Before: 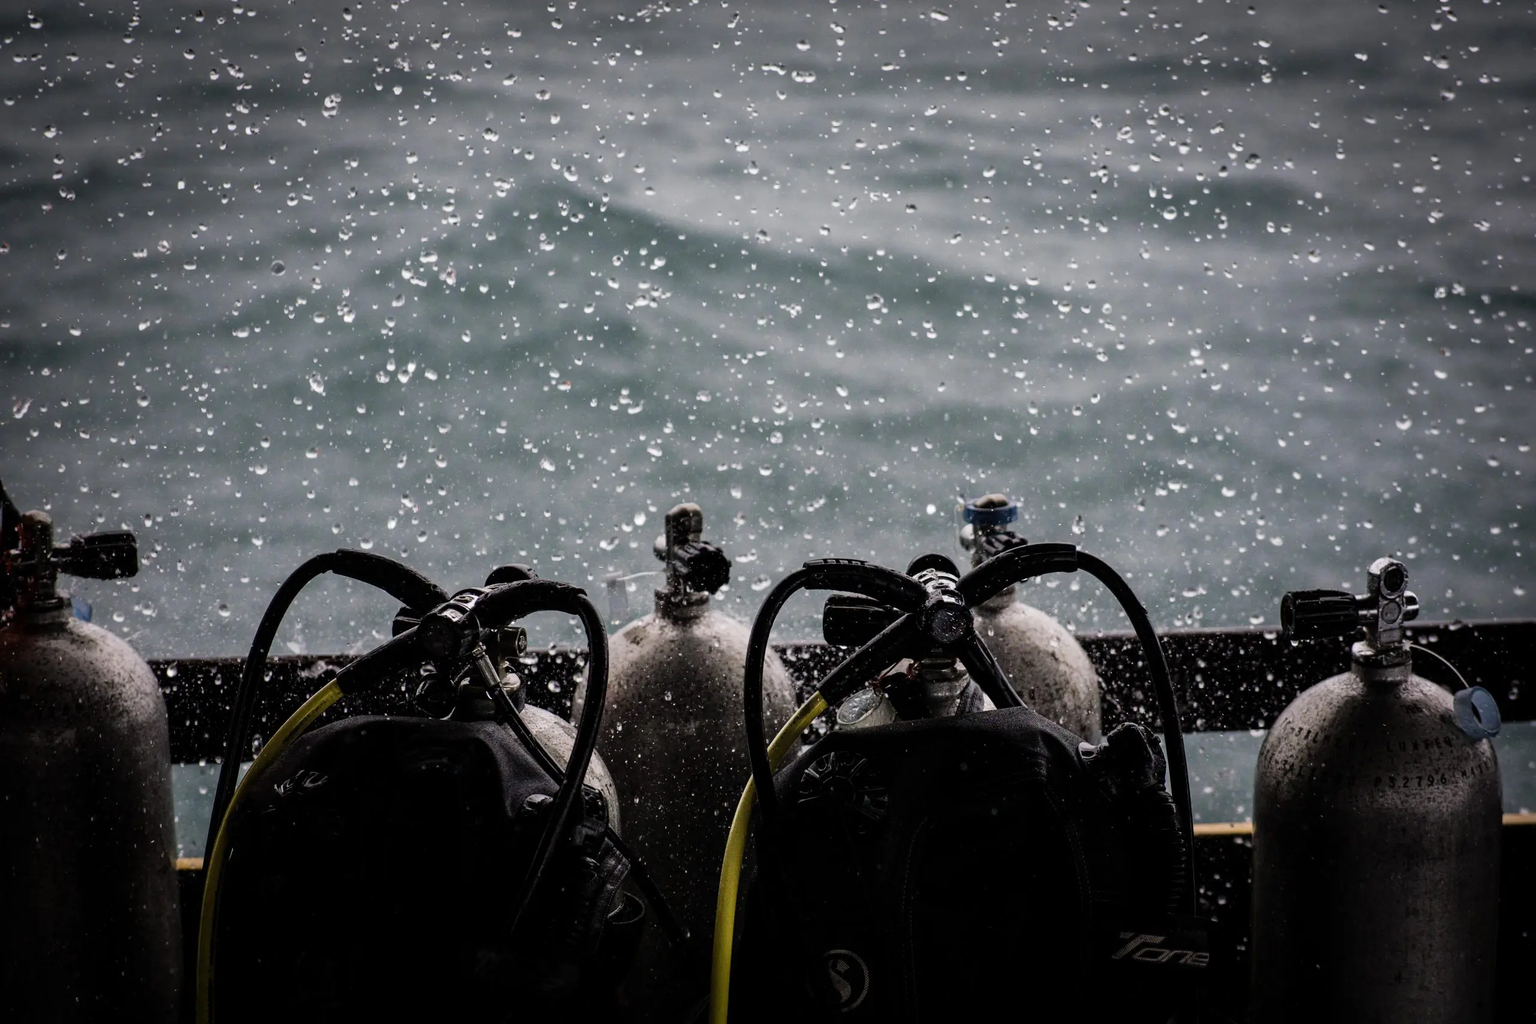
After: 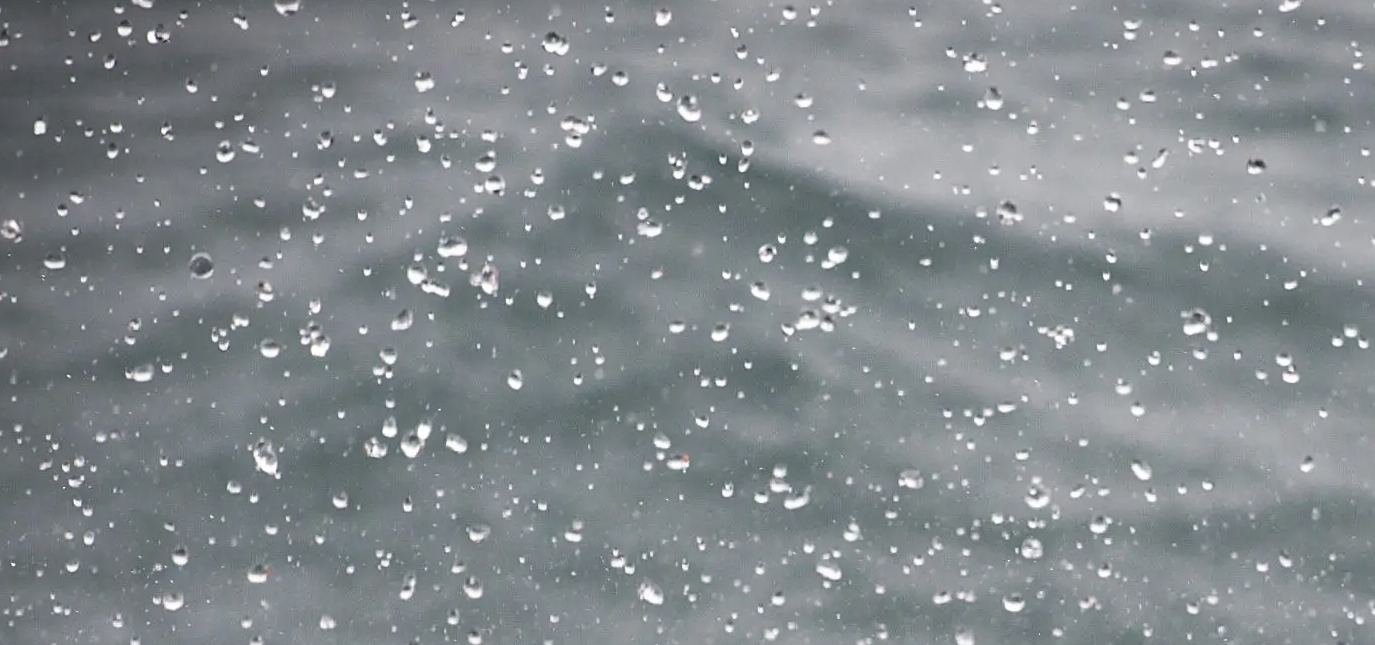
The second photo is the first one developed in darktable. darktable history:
exposure: black level correction -0.031, compensate exposure bias true, compensate highlight preservation false
base curve: curves: ch0 [(0.017, 0) (0.425, 0.441) (0.844, 0.933) (1, 1)]
sharpen: on, module defaults
crop: left 10.261%, top 10.652%, right 36.018%, bottom 51.527%
